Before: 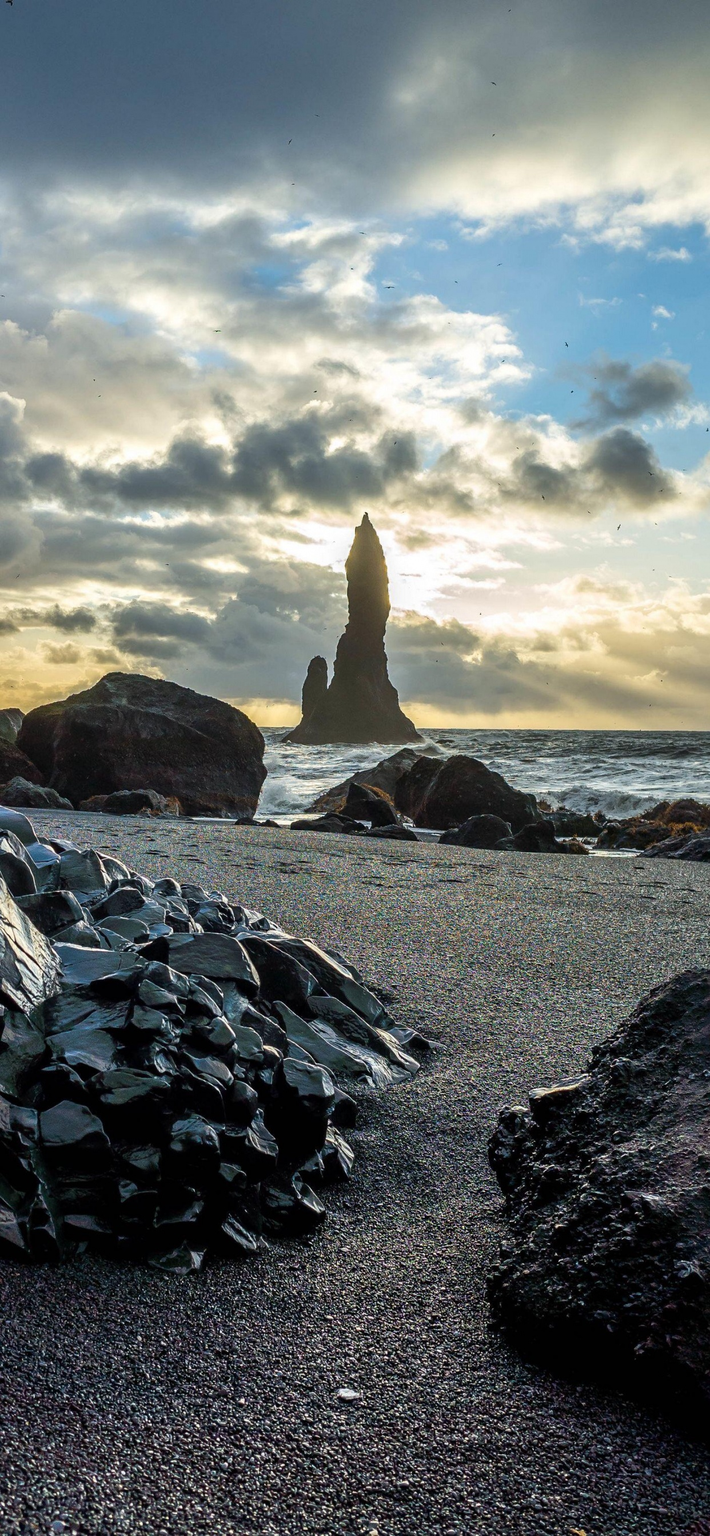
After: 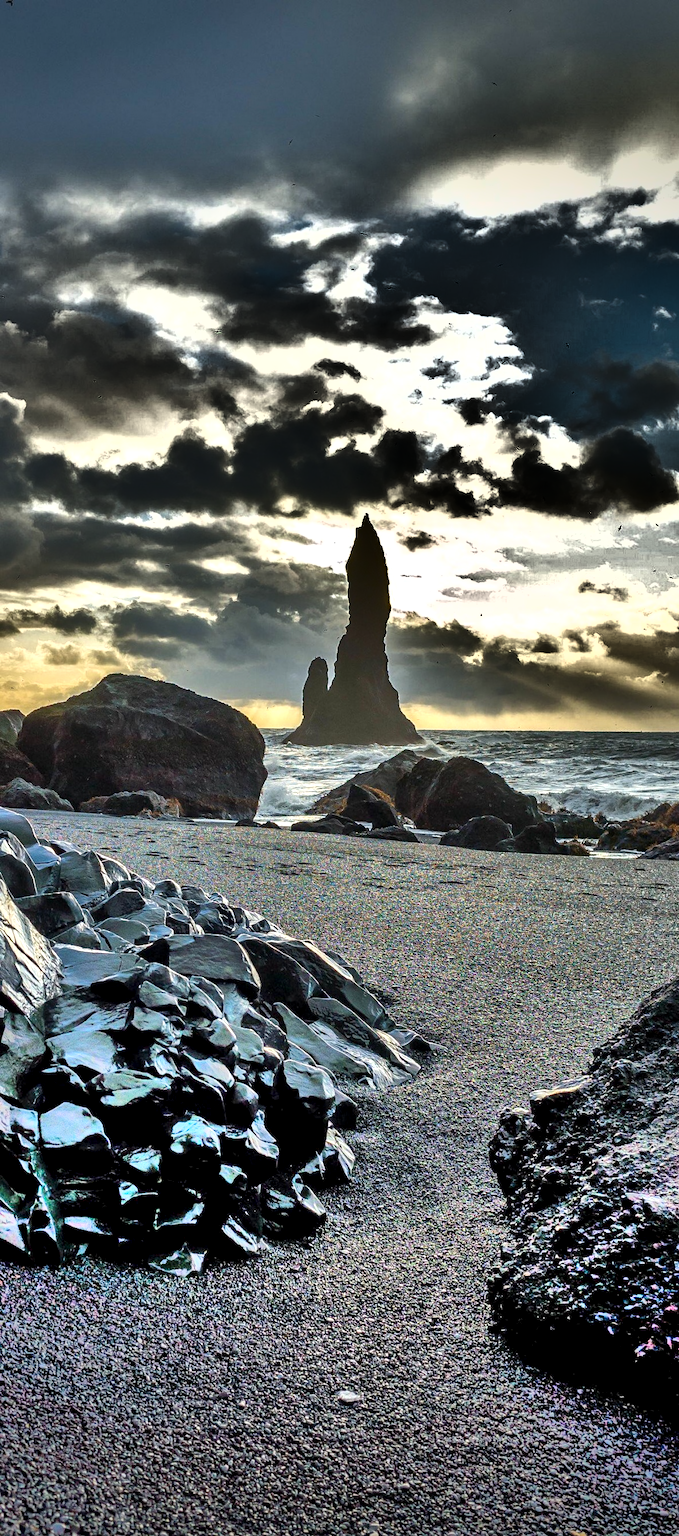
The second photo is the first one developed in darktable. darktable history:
crop: right 4.309%, bottom 0.049%
exposure: black level correction 0.001, exposure 0.499 EV, compensate exposure bias true, compensate highlight preservation false
shadows and highlights: radius 122.74, shadows 98.16, white point adjustment -3.01, highlights -99.37, highlights color adjustment 0.387%, soften with gaussian
vignetting: fall-off start 90.62%, fall-off radius 38.48%, saturation 0.002, width/height ratio 1.212, shape 1.29
